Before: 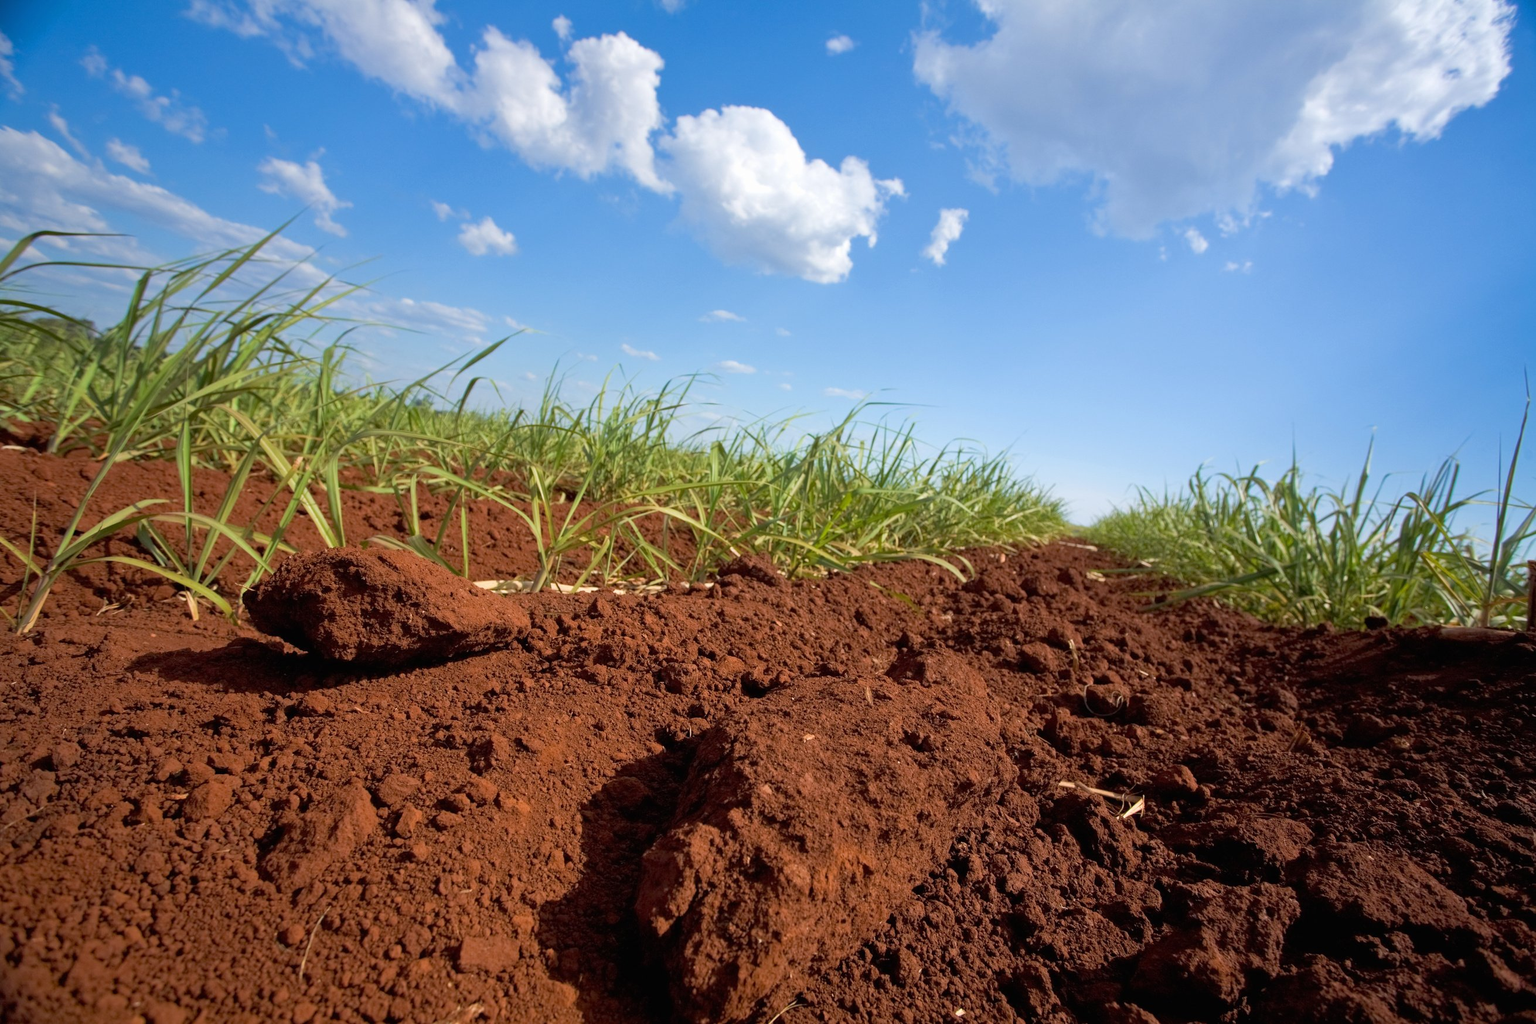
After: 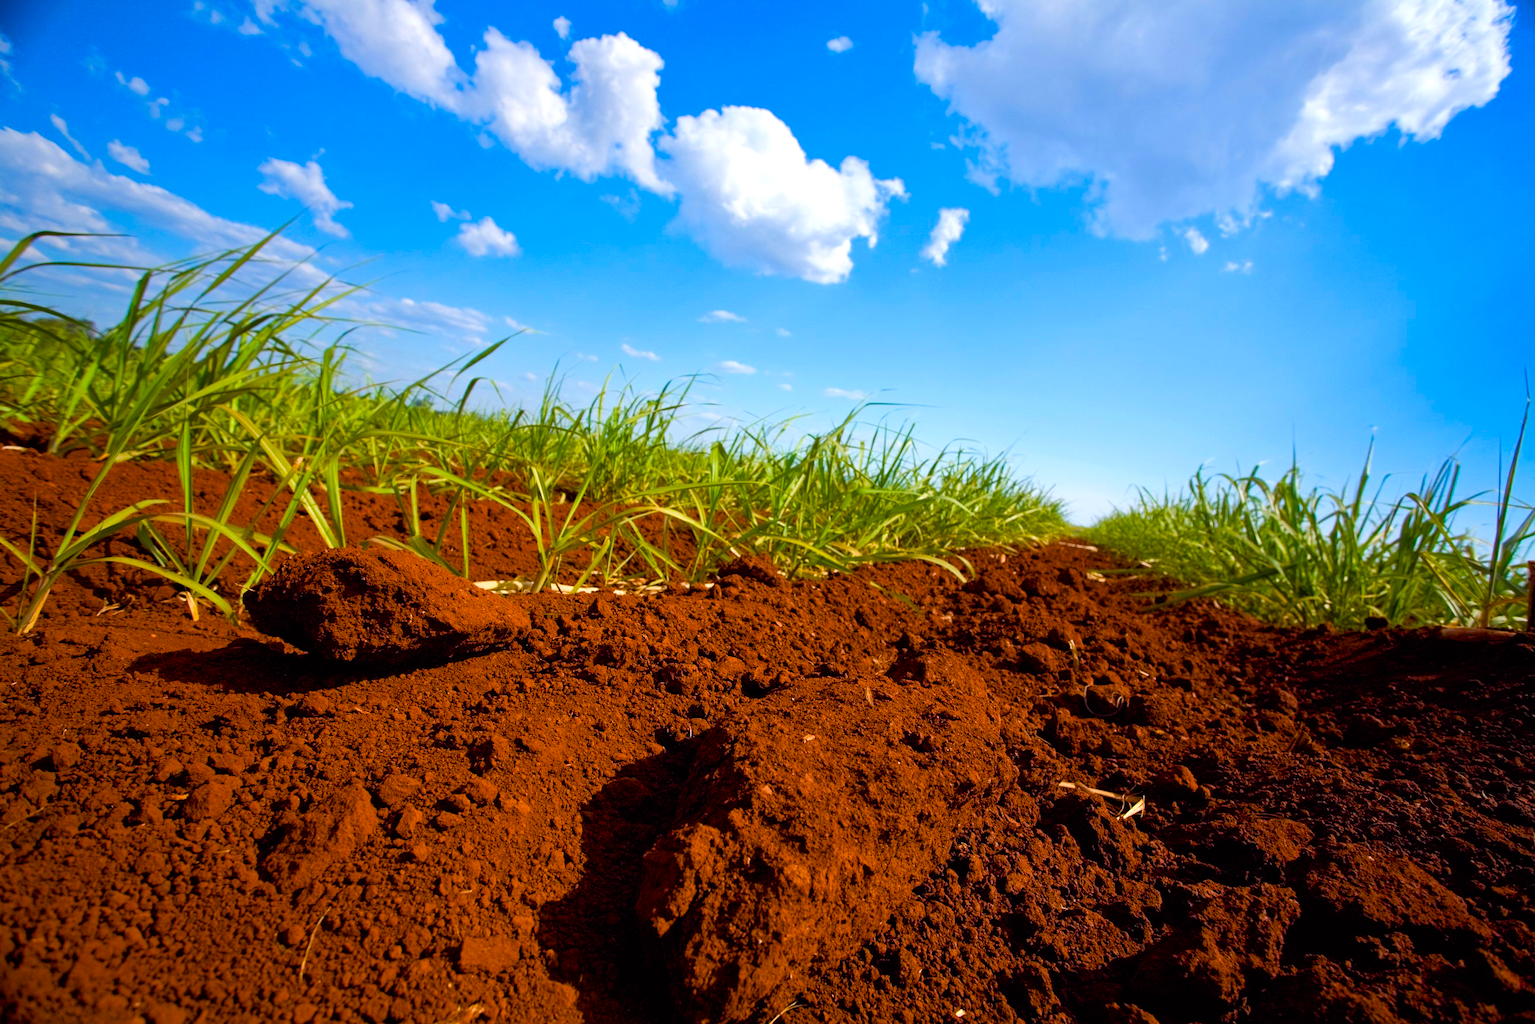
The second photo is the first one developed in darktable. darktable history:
color balance rgb: perceptual saturation grading › global saturation 35%, perceptual saturation grading › highlights -25%, perceptual saturation grading › shadows 50%
color balance: lift [1, 1.001, 0.999, 1.001], gamma [1, 1.004, 1.007, 0.993], gain [1, 0.991, 0.987, 1.013], contrast 10%, output saturation 120%
